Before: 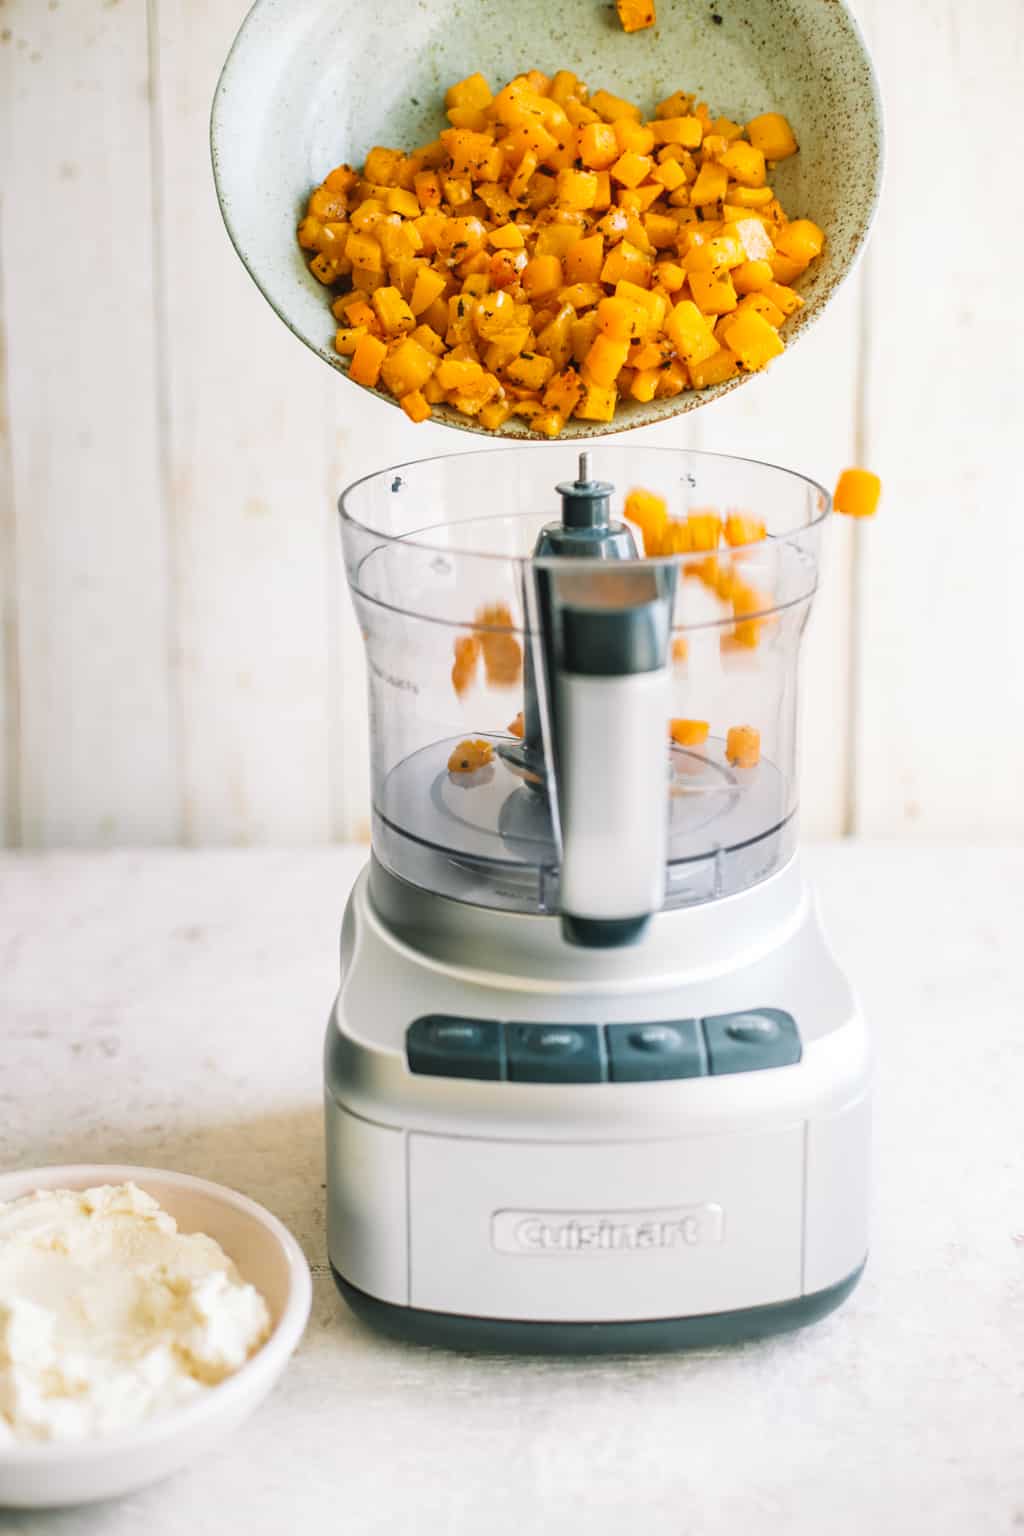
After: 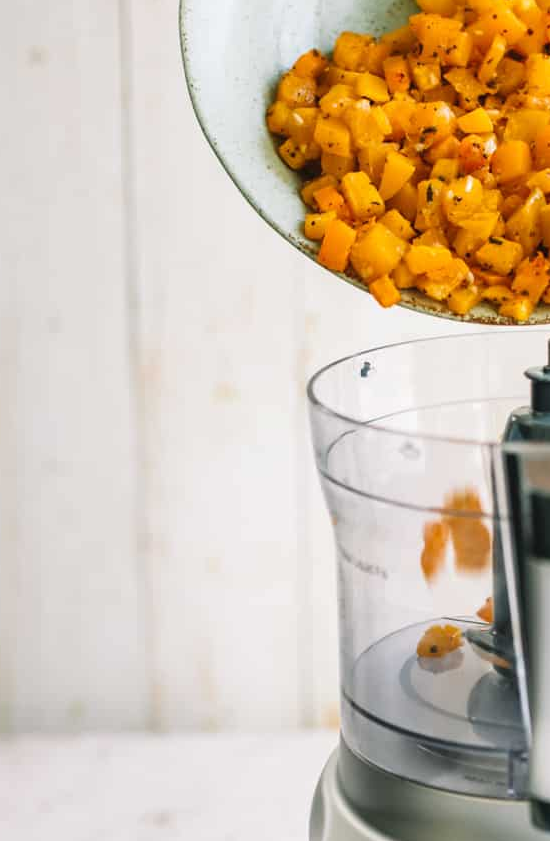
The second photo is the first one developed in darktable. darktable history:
crop and rotate: left 3.063%, top 7.508%, right 43.142%, bottom 37.688%
